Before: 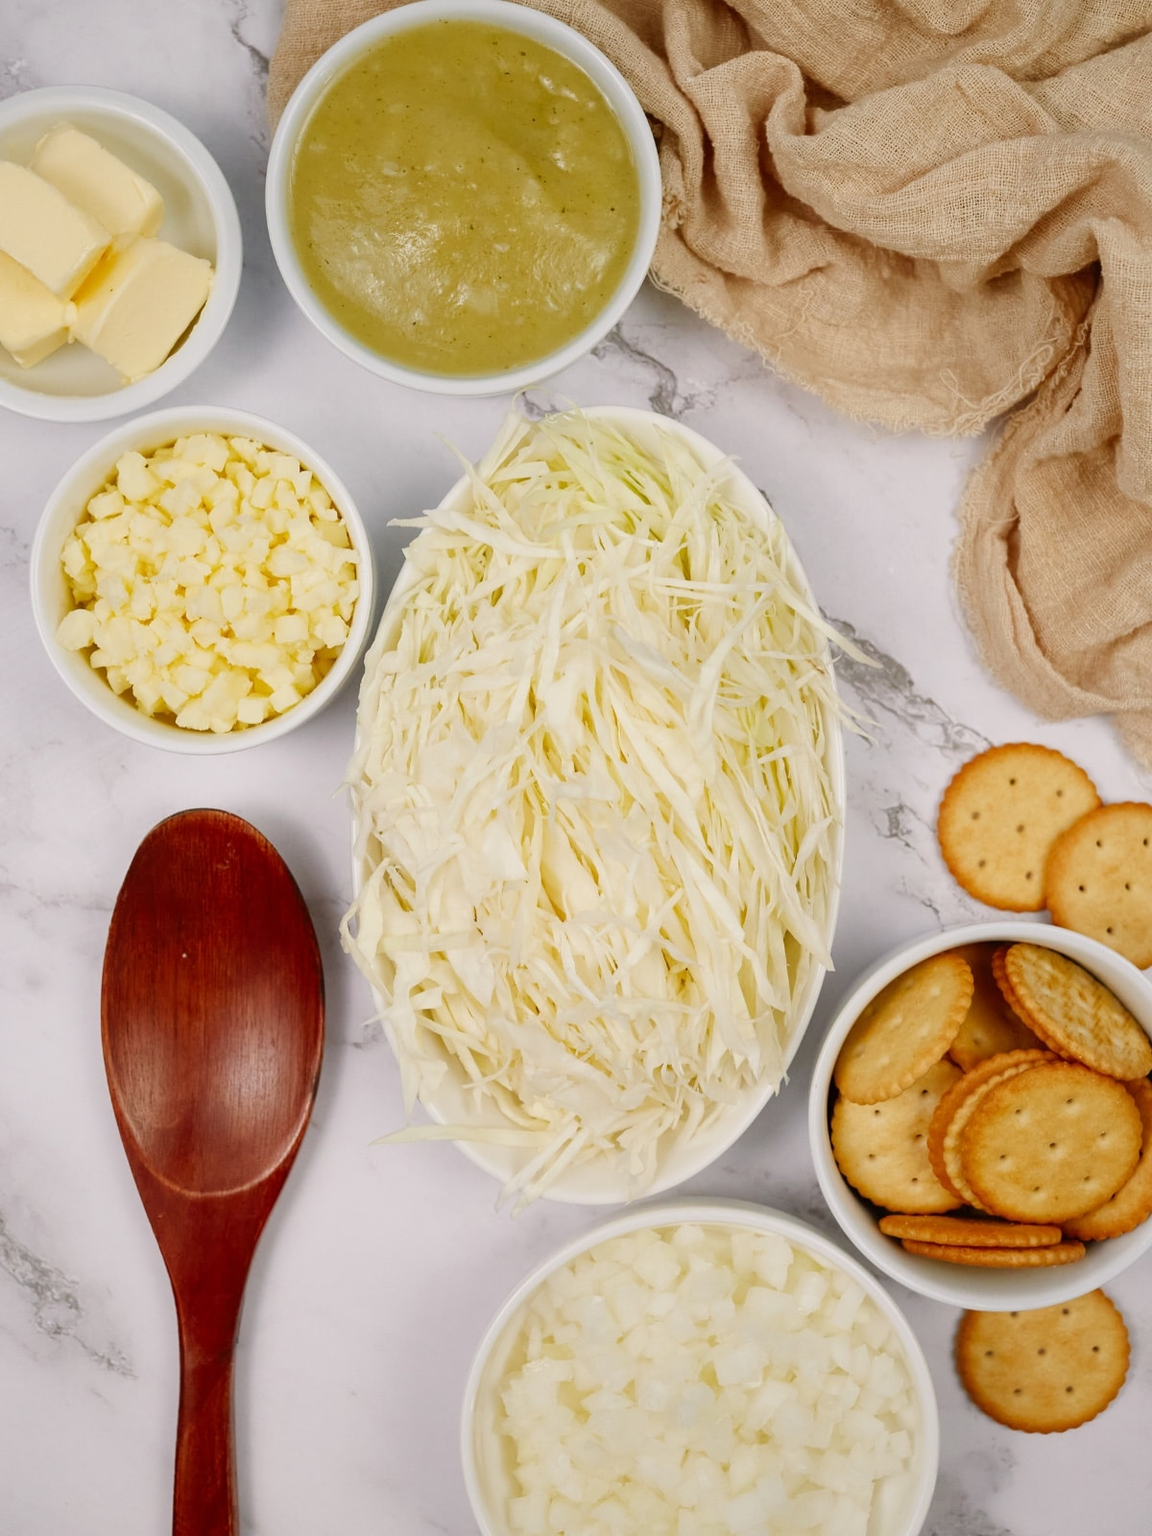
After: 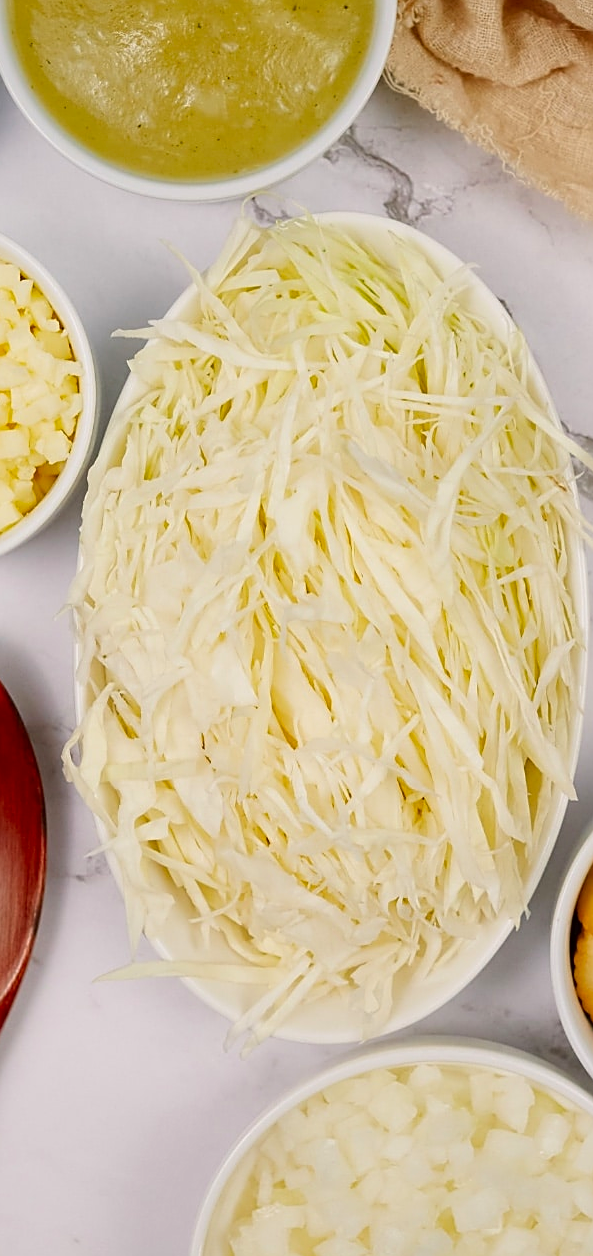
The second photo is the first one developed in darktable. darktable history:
sharpen: on, module defaults
crop and rotate: angle 0.02°, left 24.353%, top 13.219%, right 26.156%, bottom 8.224%
contrast brightness saturation: saturation 0.18
